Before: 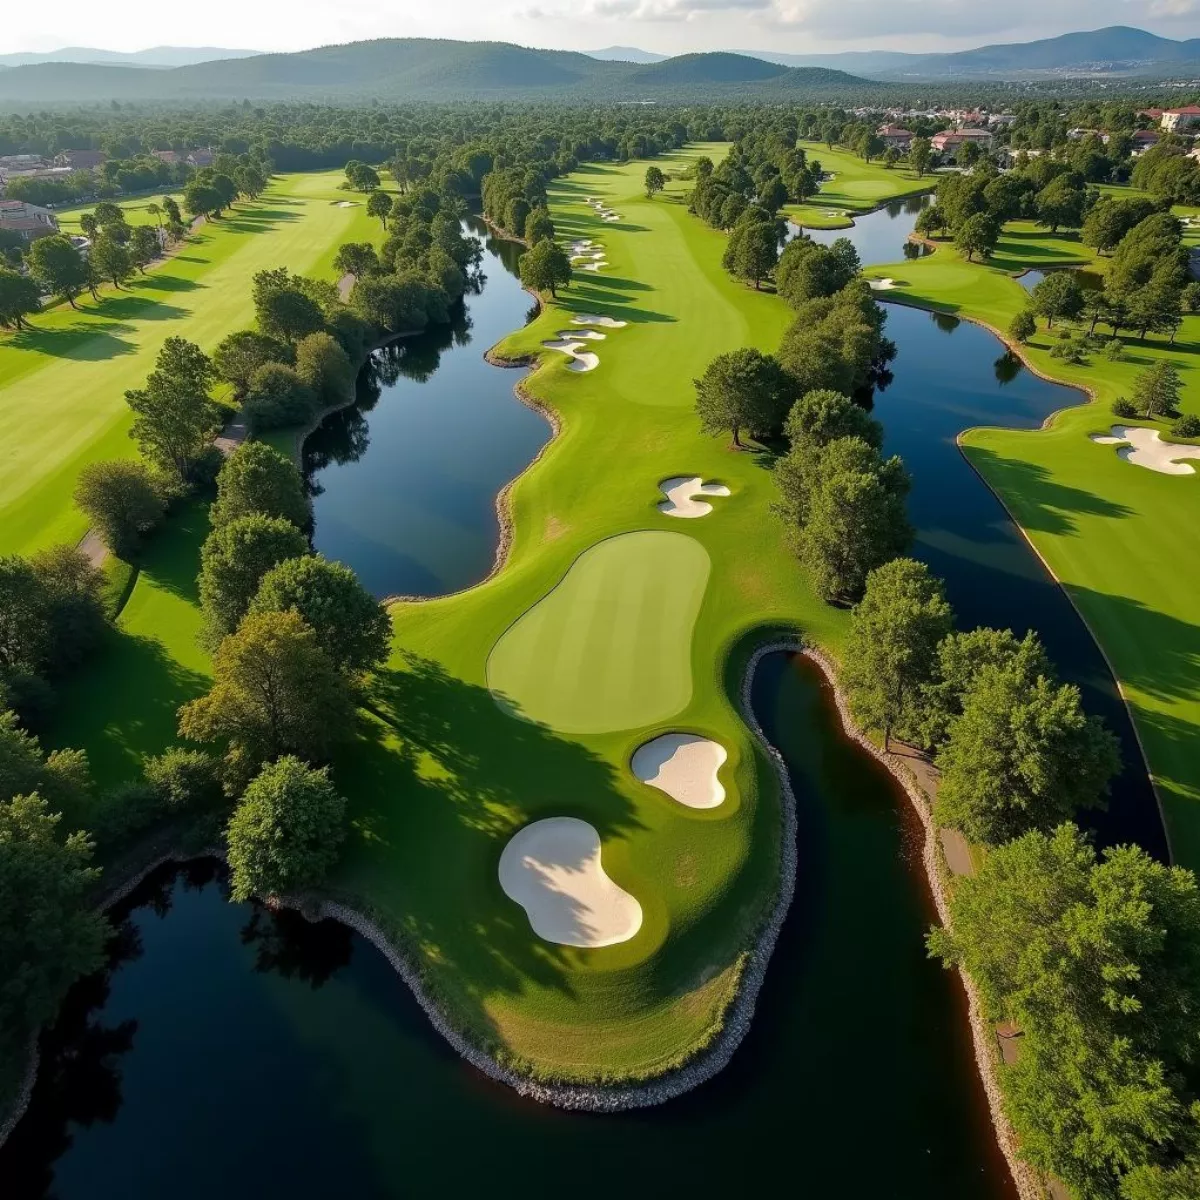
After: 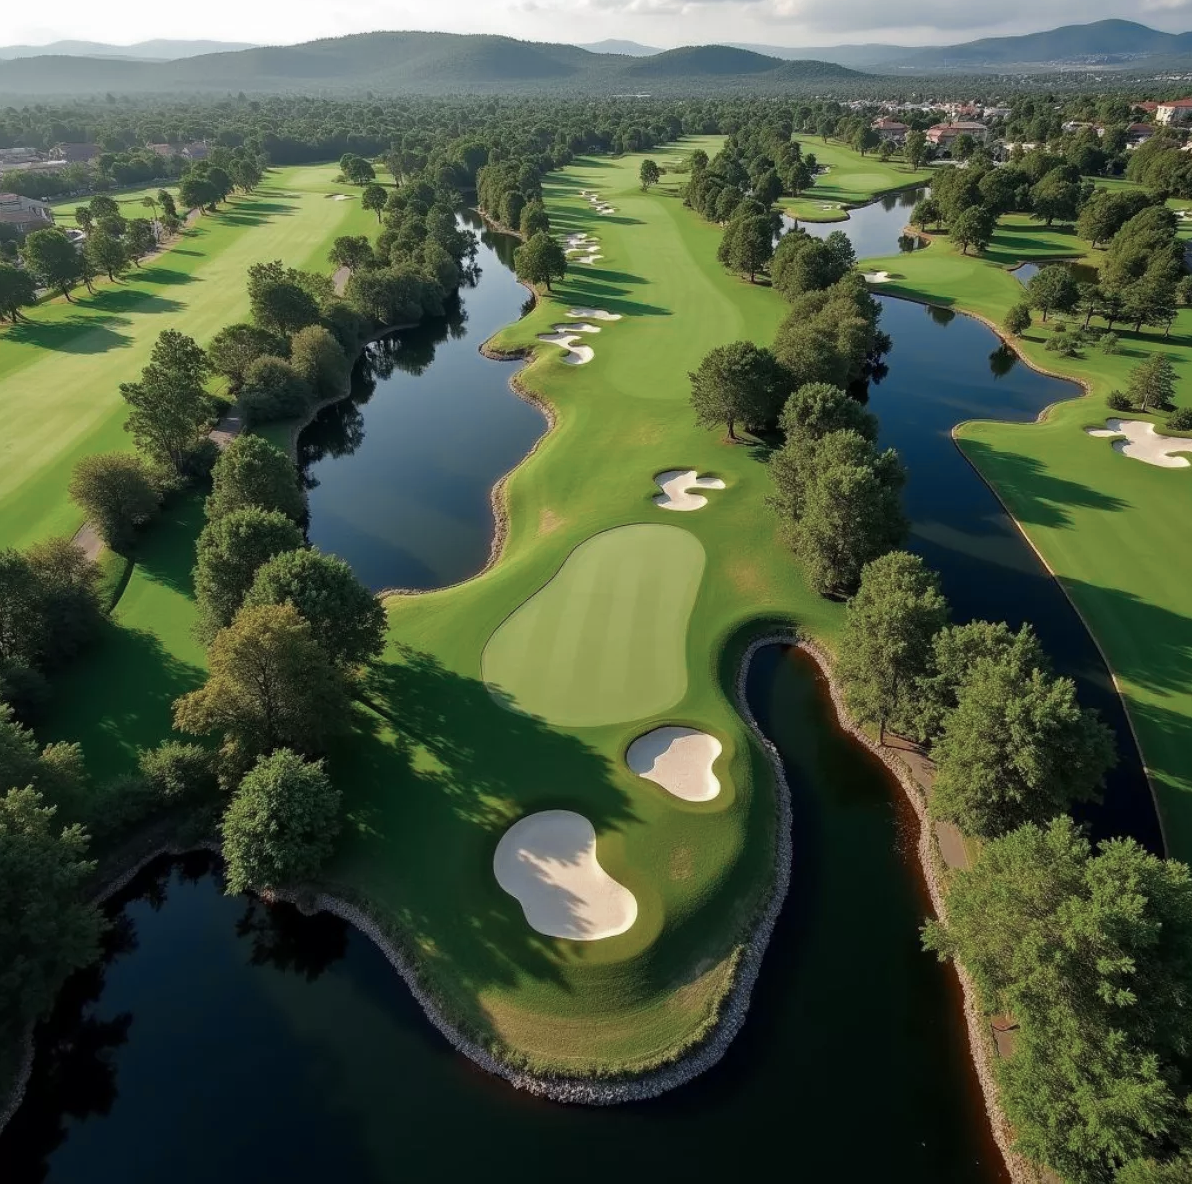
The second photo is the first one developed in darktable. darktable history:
crop: left 0.476%, top 0.592%, right 0.164%, bottom 0.679%
color zones: curves: ch0 [(0, 0.5) (0.125, 0.4) (0.25, 0.5) (0.375, 0.4) (0.5, 0.4) (0.625, 0.35) (0.75, 0.35) (0.875, 0.5)]; ch1 [(0, 0.35) (0.125, 0.45) (0.25, 0.35) (0.375, 0.35) (0.5, 0.35) (0.625, 0.35) (0.75, 0.45) (0.875, 0.35)]; ch2 [(0, 0.6) (0.125, 0.5) (0.25, 0.5) (0.375, 0.6) (0.5, 0.6) (0.625, 0.5) (0.75, 0.5) (0.875, 0.5)]
